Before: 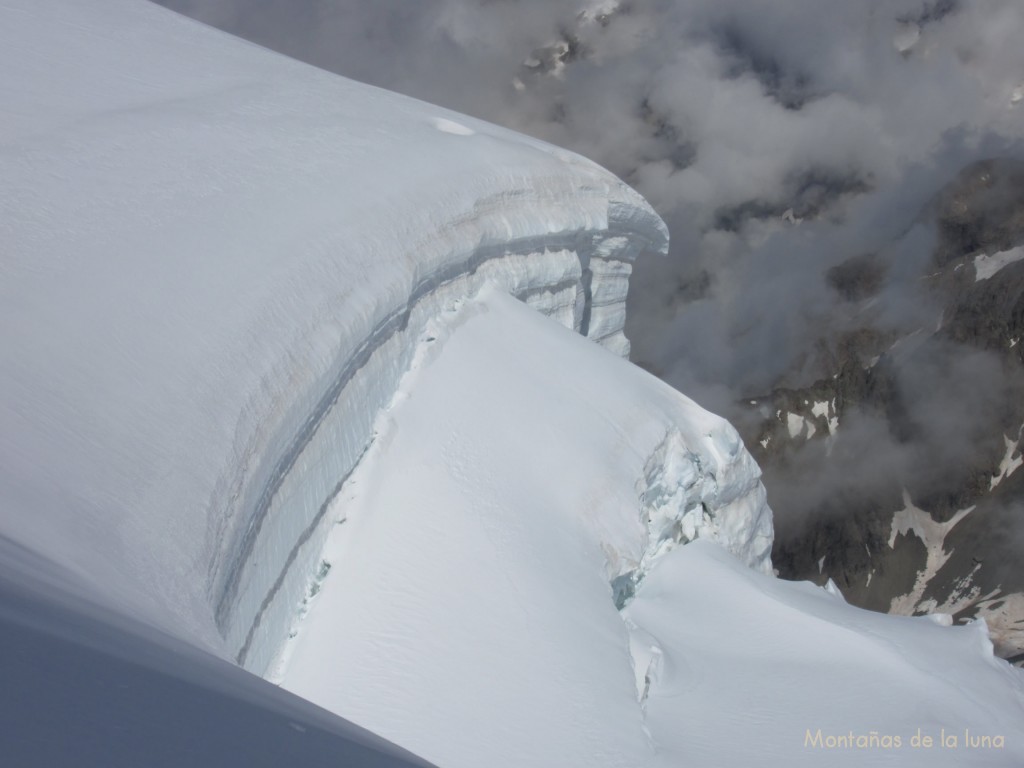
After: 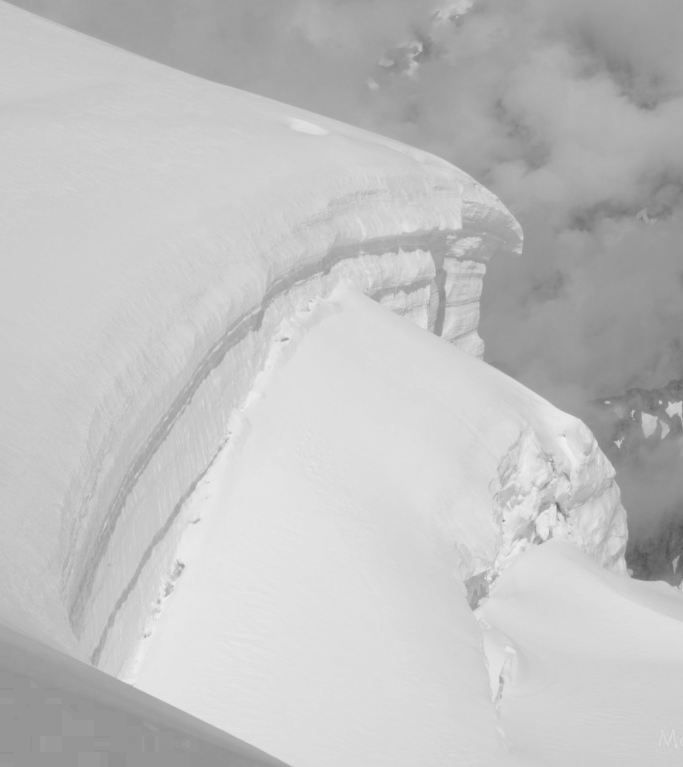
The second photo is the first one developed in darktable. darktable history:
color zones: curves: ch0 [(0, 0.613) (0.01, 0.613) (0.245, 0.448) (0.498, 0.529) (0.642, 0.665) (0.879, 0.777) (0.99, 0.613)]; ch1 [(0, 0) (0.143, 0) (0.286, 0) (0.429, 0) (0.571, 0) (0.714, 0) (0.857, 0)]
exposure: exposure 1.511 EV, compensate exposure bias true, compensate highlight preservation false
color correction: highlights a* -0.339, highlights b* 39.66, shadows a* 9.92, shadows b* -0.319
crop and rotate: left 14.352%, right 18.948%
color balance rgb: linear chroma grading › global chroma 14.375%, perceptual saturation grading › global saturation 9.539%, perceptual brilliance grading › mid-tones 10.22%, perceptual brilliance grading › shadows 14.291%, contrast -29.583%
